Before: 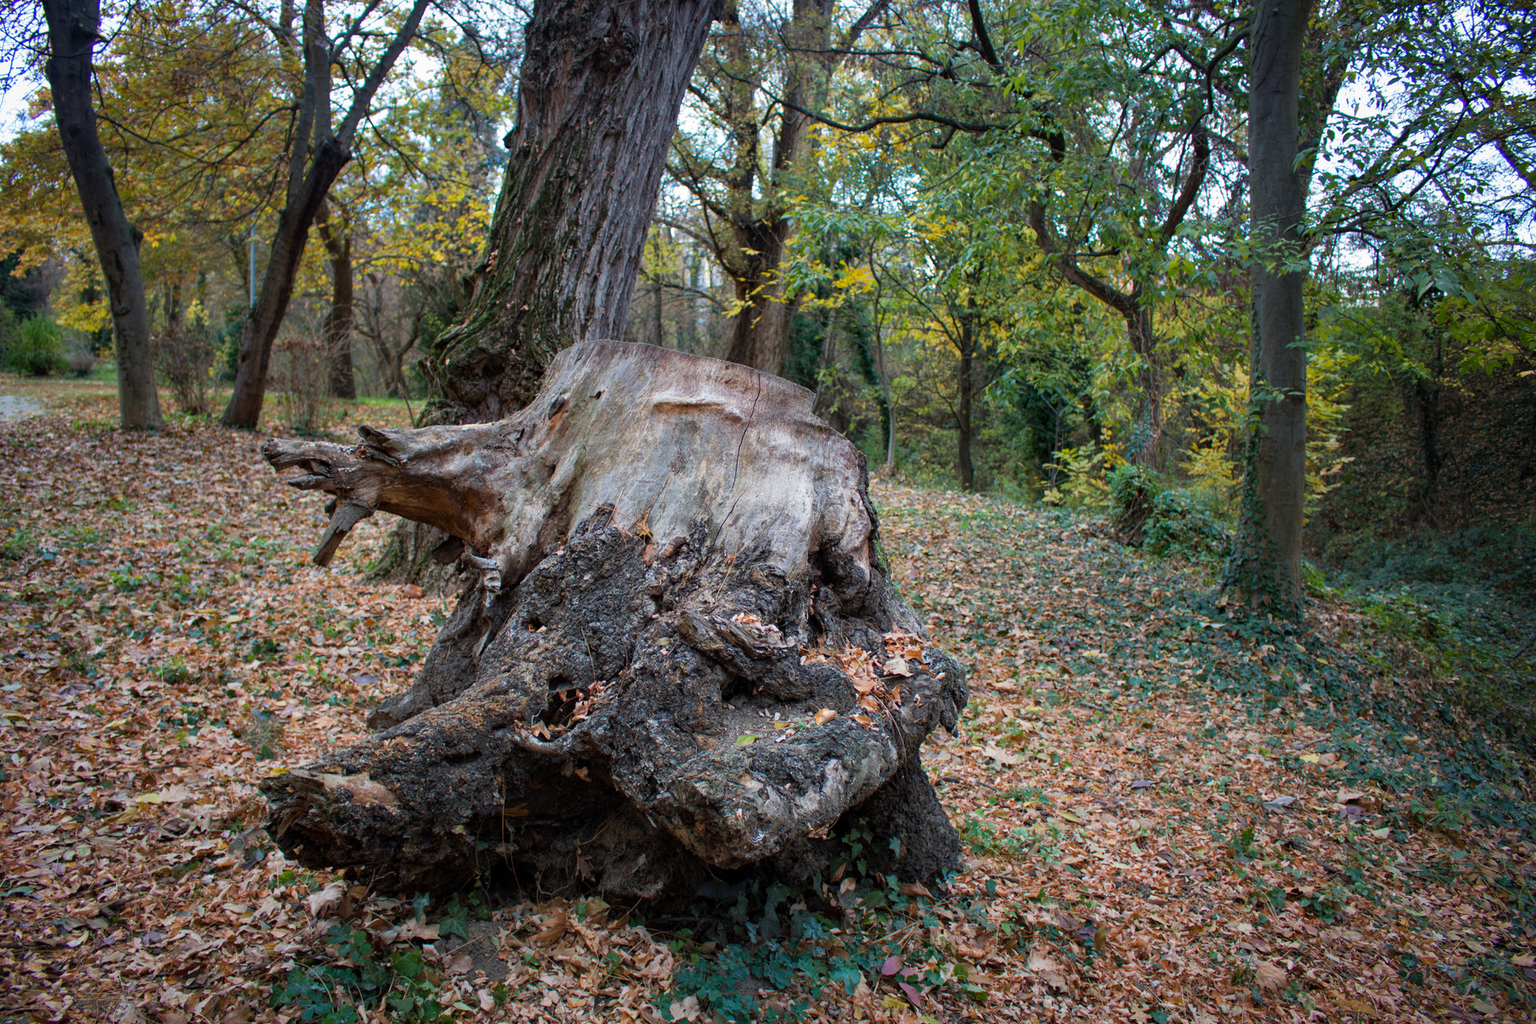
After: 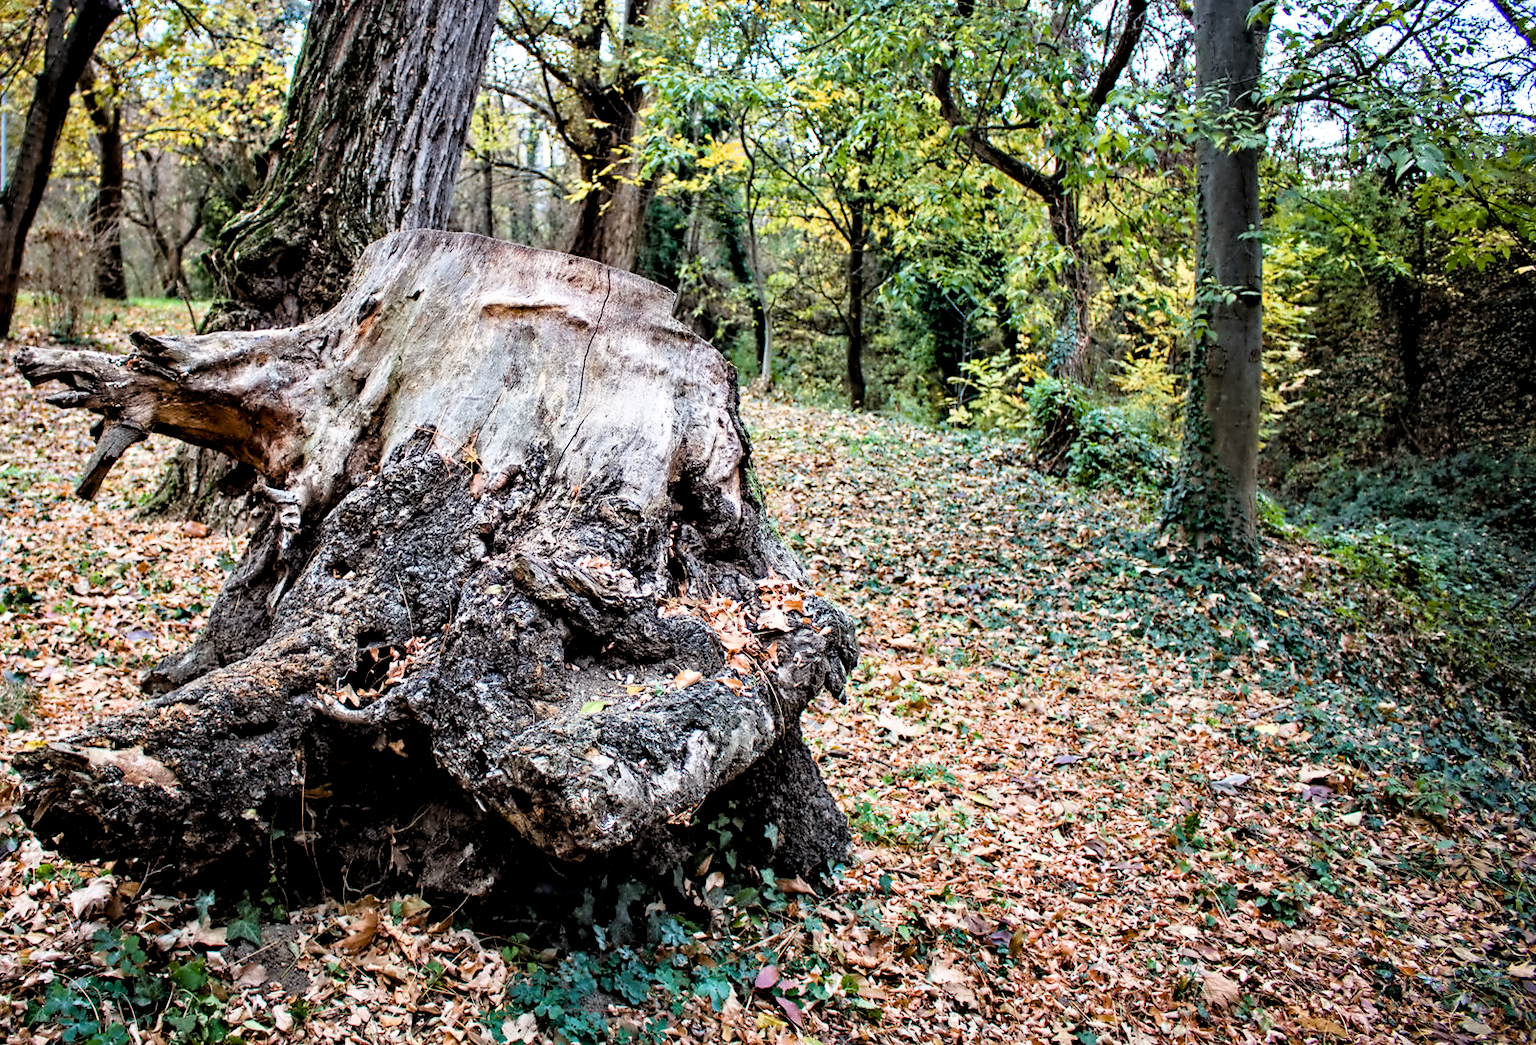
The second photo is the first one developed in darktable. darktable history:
filmic rgb: black relative exposure -7.74 EV, white relative exposure 4.36 EV, hardness 3.76, latitude 49.9%, contrast 1.101
local contrast: highlights 103%, shadows 101%, detail 120%, midtone range 0.2
contrast equalizer: octaves 7, y [[0.5, 0.542, 0.583, 0.625, 0.667, 0.708], [0.5 ×6], [0.5 ×6], [0, 0.033, 0.067, 0.1, 0.133, 0.167], [0, 0.05, 0.1, 0.15, 0.2, 0.25]]
exposure: black level correction 0, exposure 1.001 EV, compensate highlight preservation false
crop: left 16.277%, top 14.487%
tone curve: color space Lab, independent channels, preserve colors none
color balance rgb: shadows lift › chroma 1.039%, shadows lift › hue 28.75°, perceptual saturation grading › global saturation 20%, perceptual saturation grading › highlights -24.935%, perceptual saturation grading › shadows 25.708%
